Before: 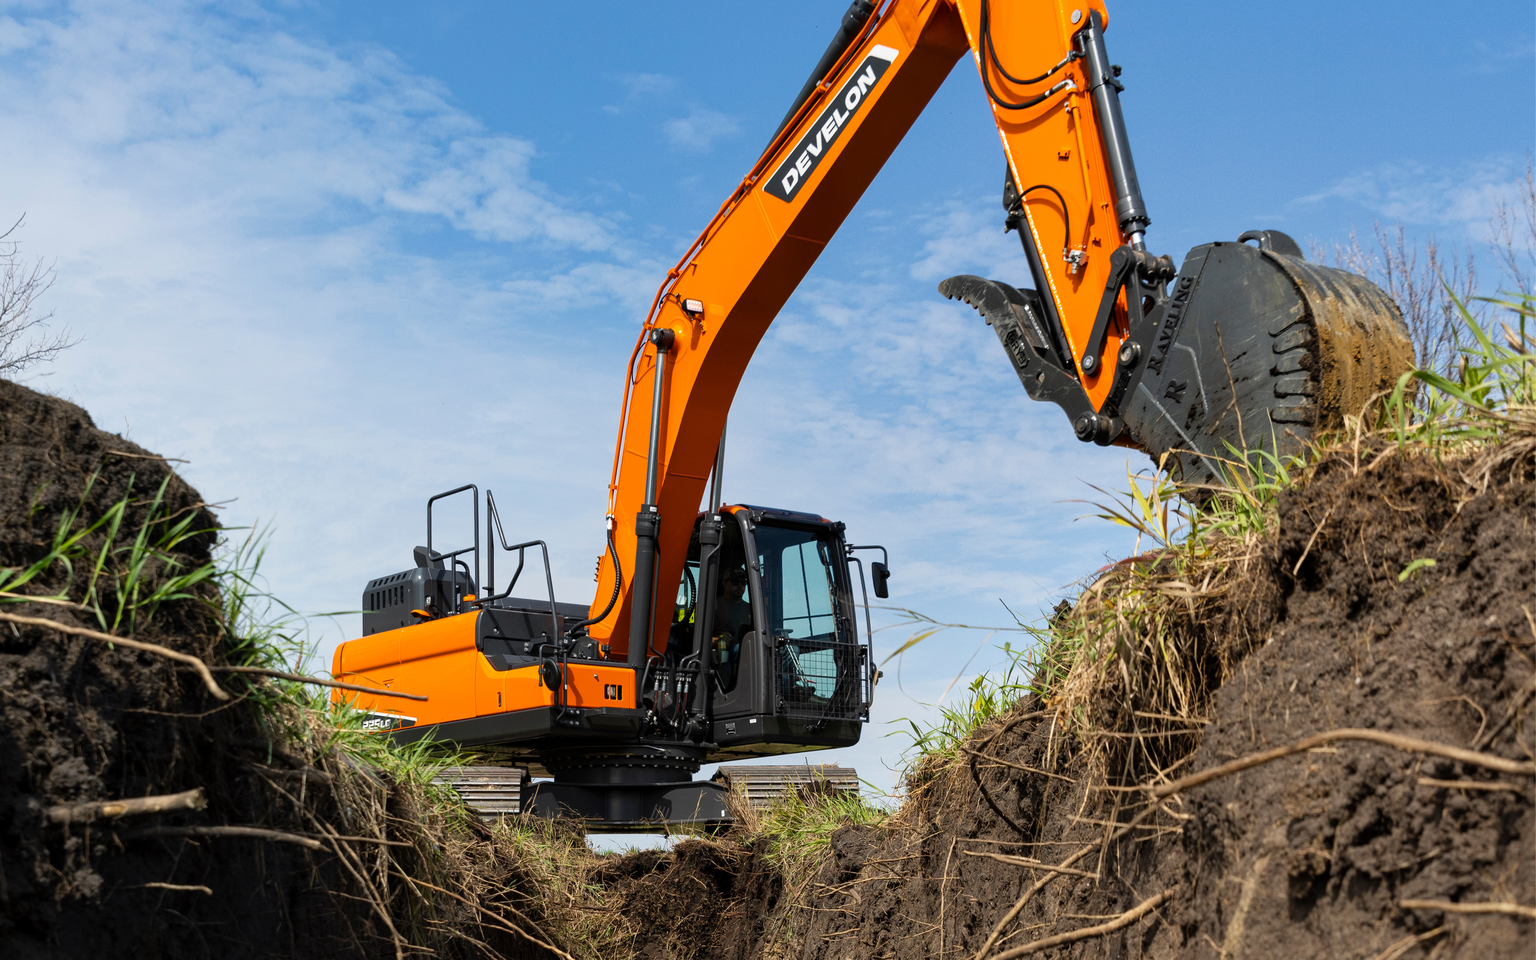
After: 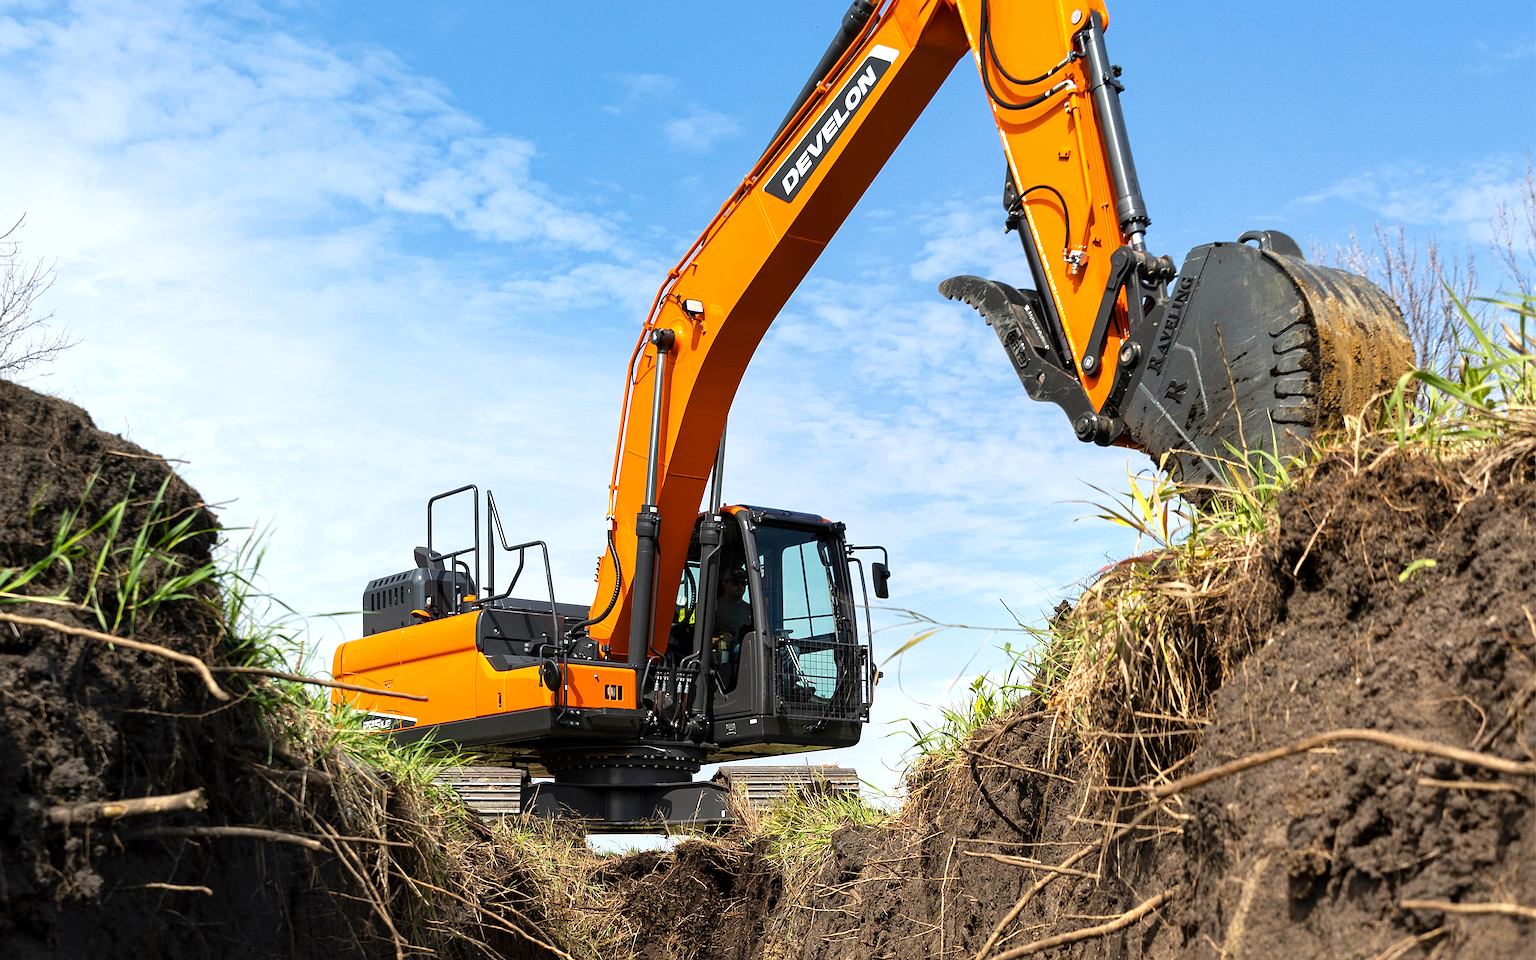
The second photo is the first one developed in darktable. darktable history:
exposure: exposure 0.556 EV, compensate highlight preservation false
white balance: red 1.009, blue 0.985
sharpen: on, module defaults
